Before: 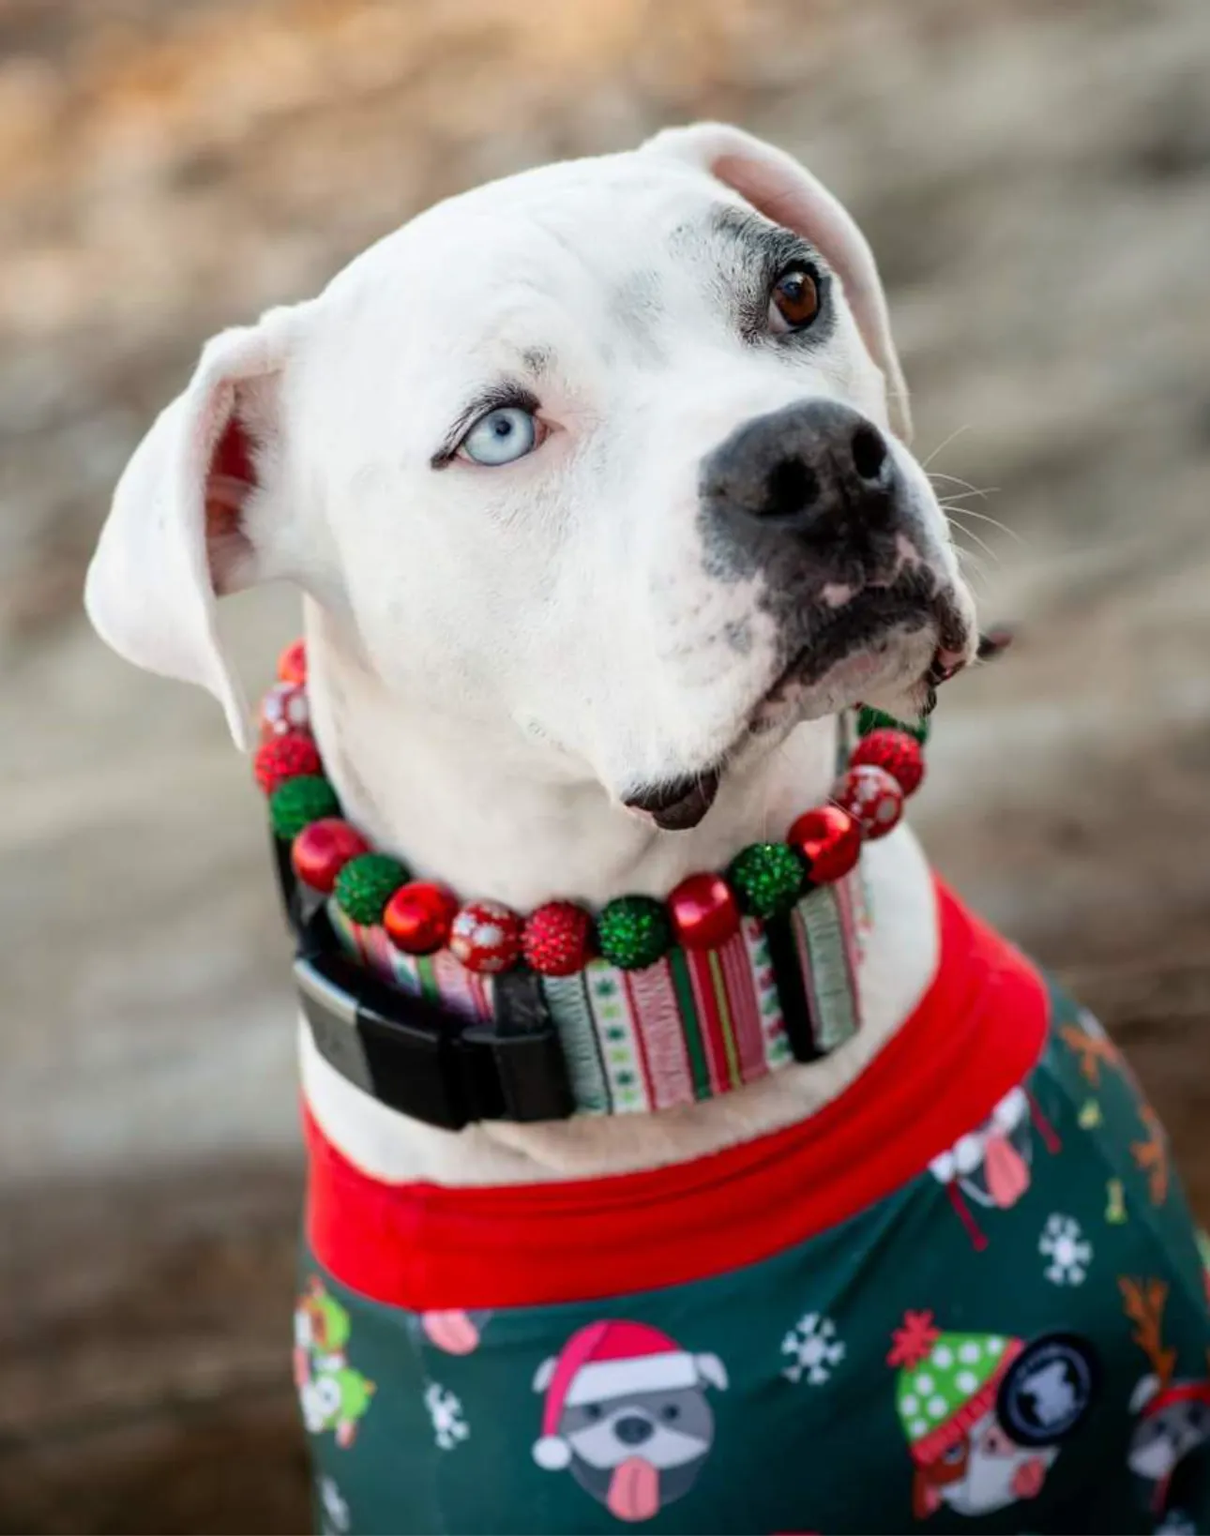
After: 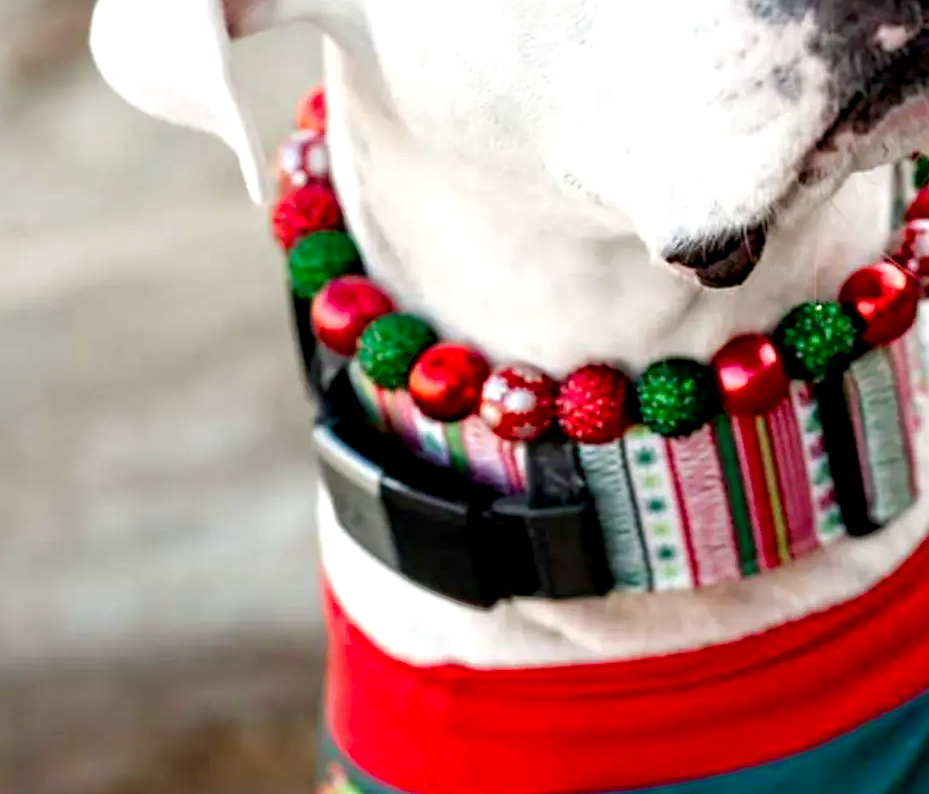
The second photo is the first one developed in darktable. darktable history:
sharpen: amount 0.2
crop: top 36.498%, right 27.964%, bottom 14.995%
color balance rgb: perceptual saturation grading › global saturation 20%, perceptual saturation grading › highlights -50%, perceptual saturation grading › shadows 30%, perceptual brilliance grading › global brilliance 10%, perceptual brilliance grading › shadows 15%
contrast equalizer: y [[0.531, 0.548, 0.559, 0.557, 0.544, 0.527], [0.5 ×6], [0.5 ×6], [0 ×6], [0 ×6]]
white balance: red 1, blue 1
